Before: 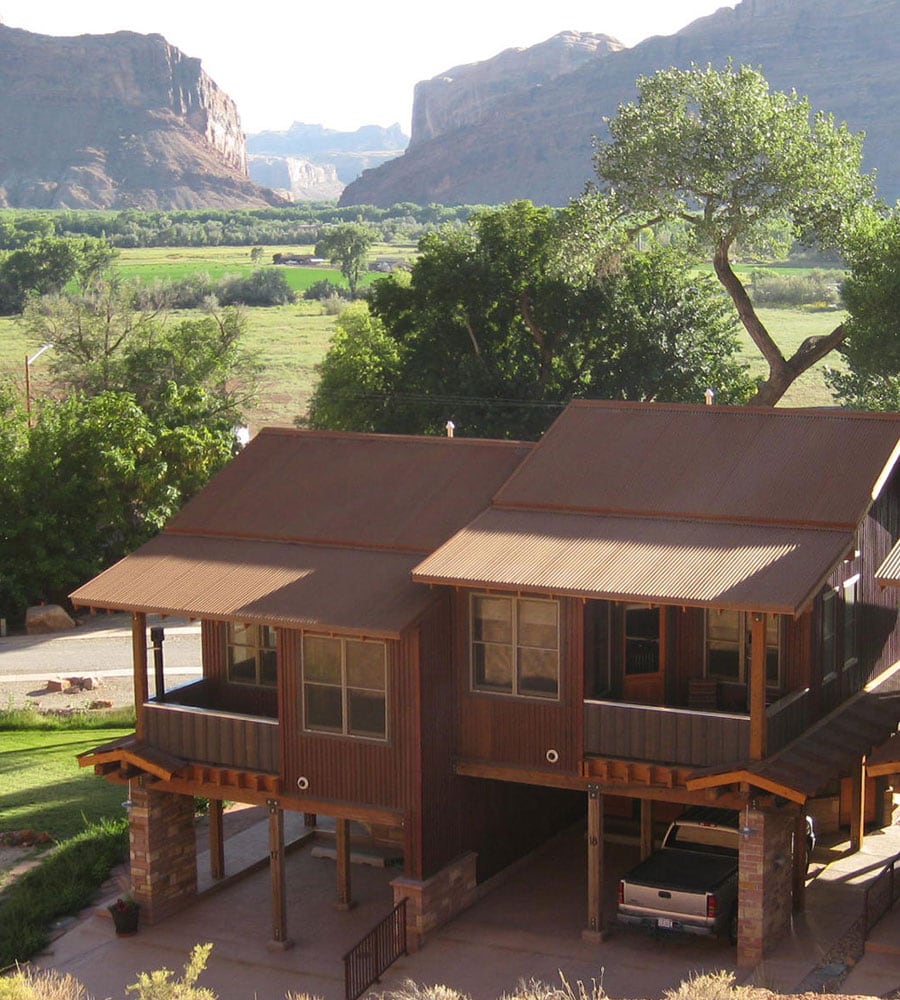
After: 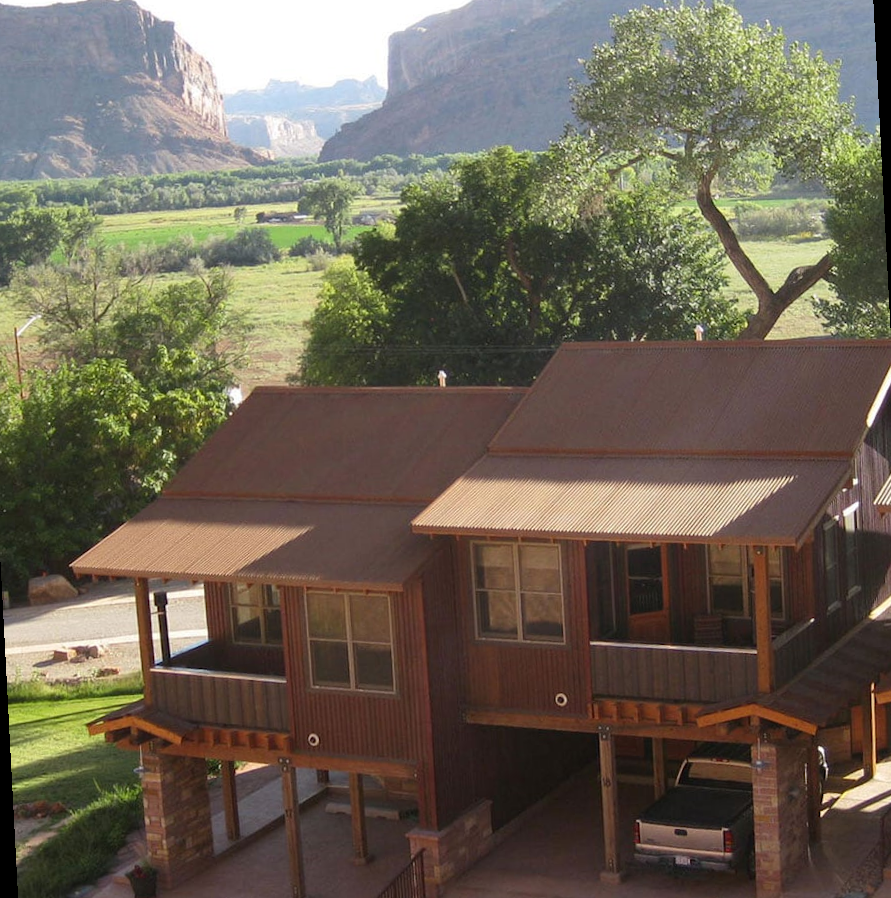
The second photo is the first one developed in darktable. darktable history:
rotate and perspective: rotation -3°, crop left 0.031, crop right 0.968, crop top 0.07, crop bottom 0.93
